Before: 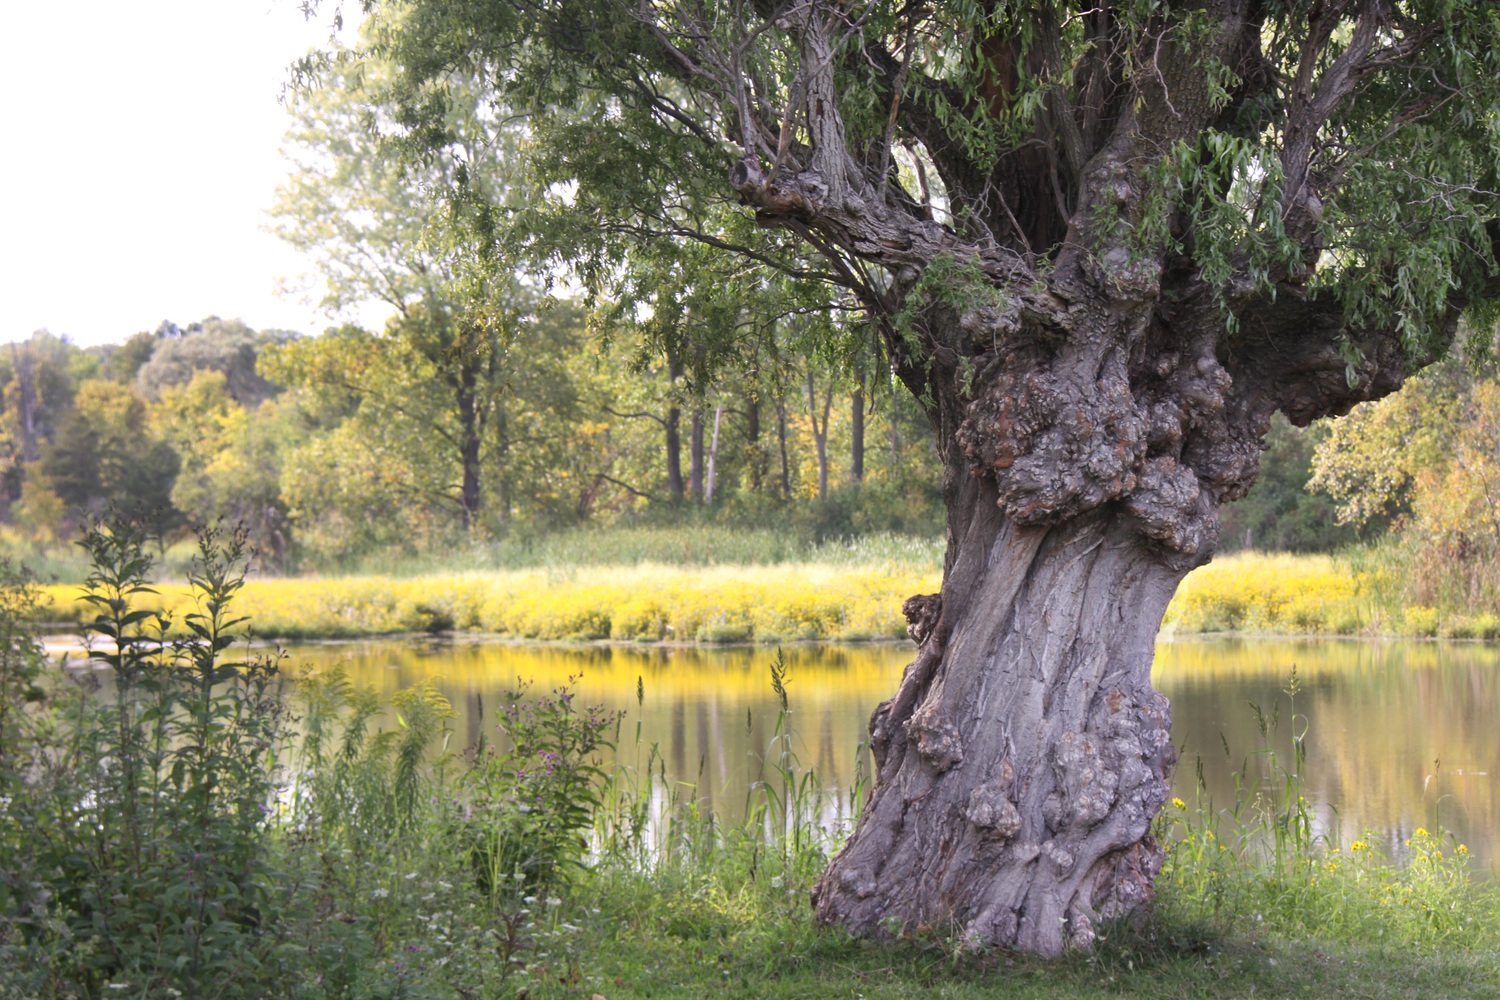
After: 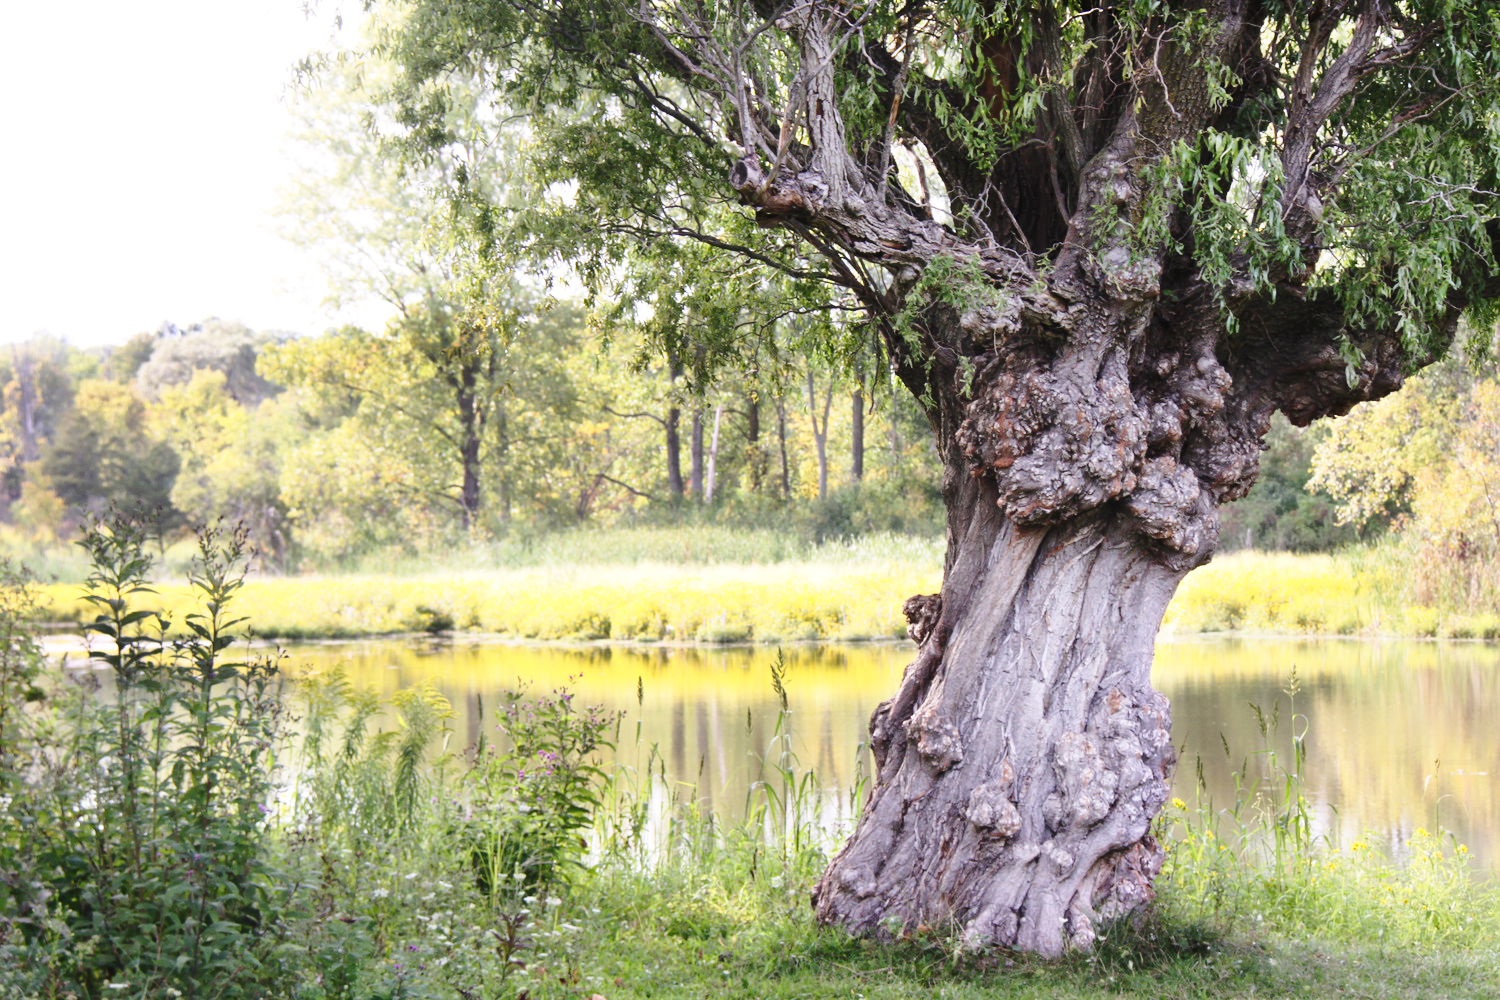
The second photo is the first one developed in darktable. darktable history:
contrast brightness saturation: contrast 0.143
tone equalizer: mask exposure compensation -0.508 EV
base curve: curves: ch0 [(0, 0) (0.028, 0.03) (0.121, 0.232) (0.46, 0.748) (0.859, 0.968) (1, 1)], preserve colors none
shadows and highlights: shadows 25.47, highlights -24.32
